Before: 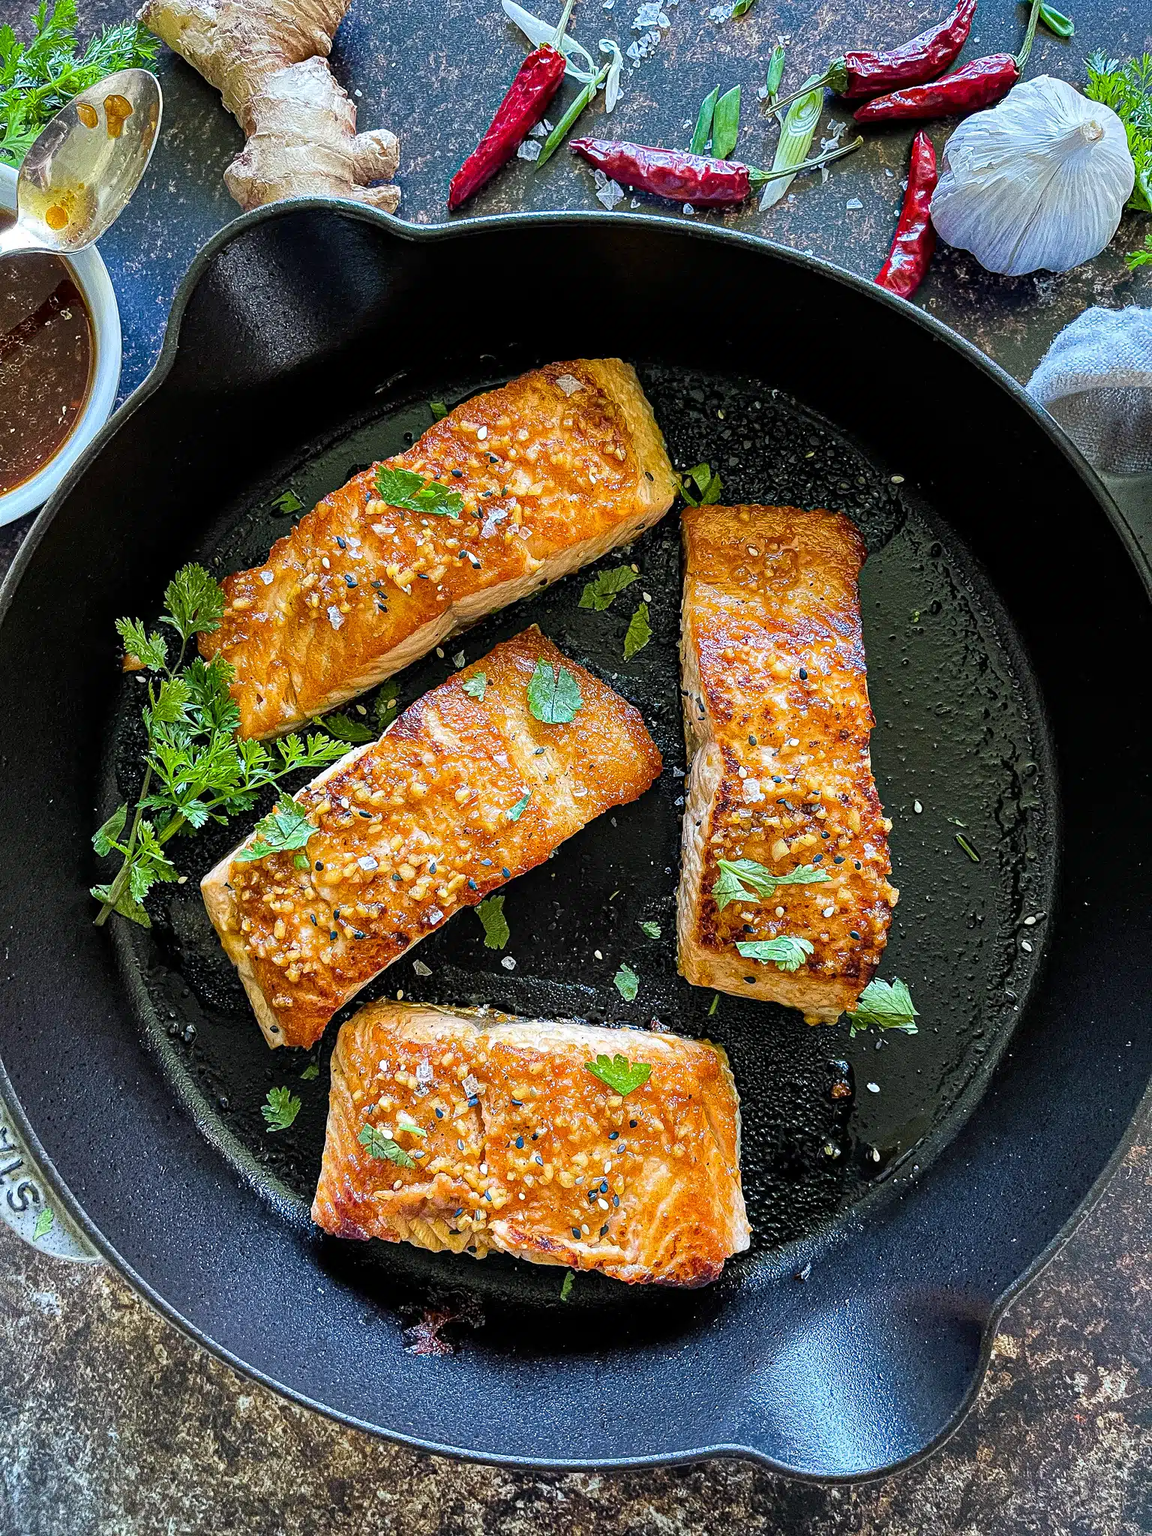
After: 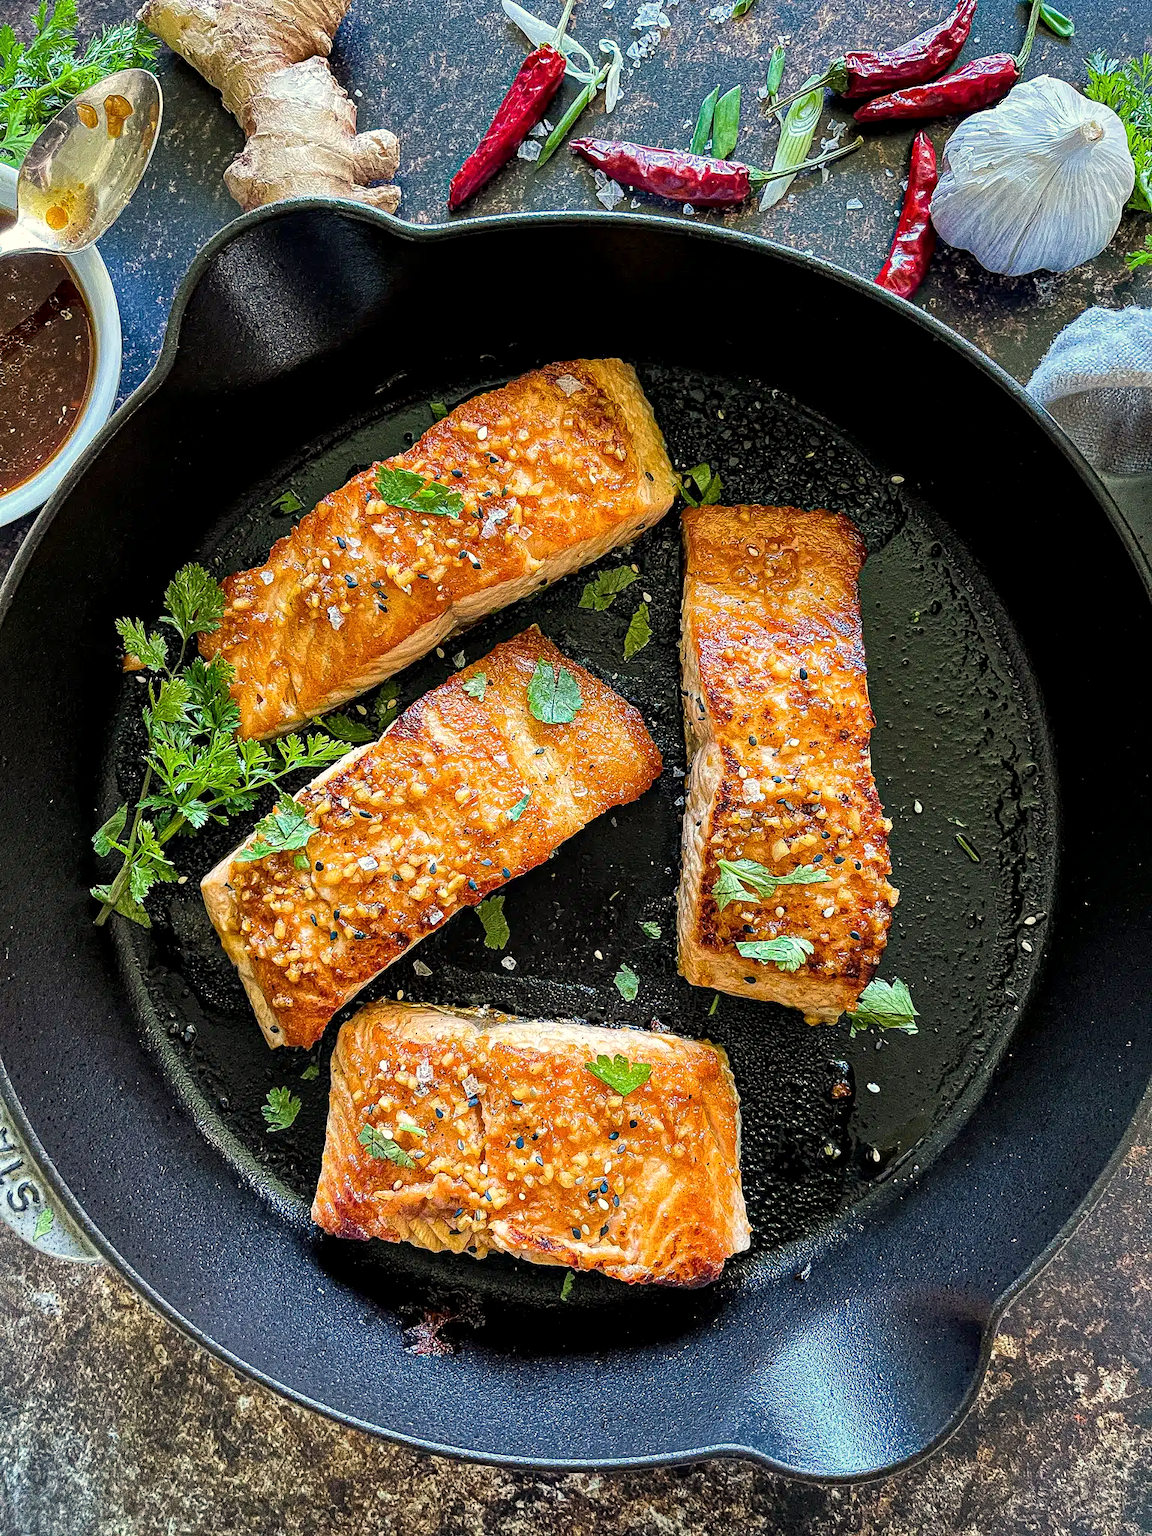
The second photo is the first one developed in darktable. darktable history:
local contrast: highlights 100%, shadows 100%, detail 120%, midtone range 0.2
white balance: red 1.045, blue 0.932
